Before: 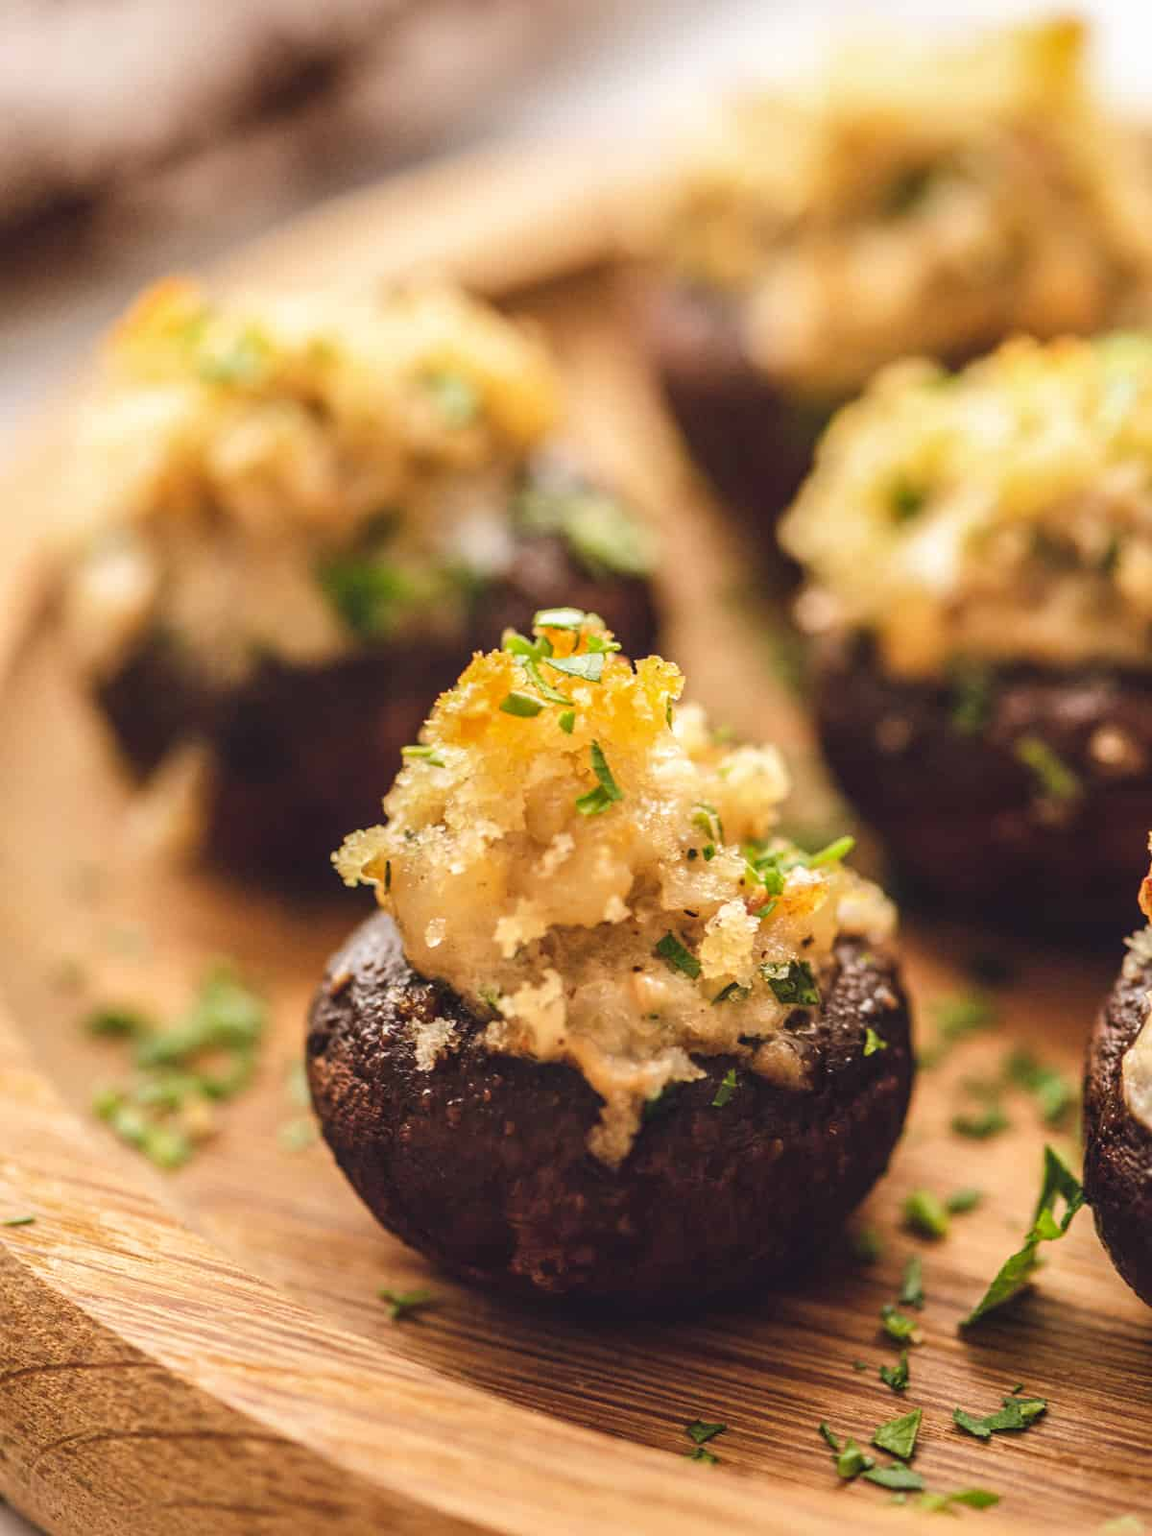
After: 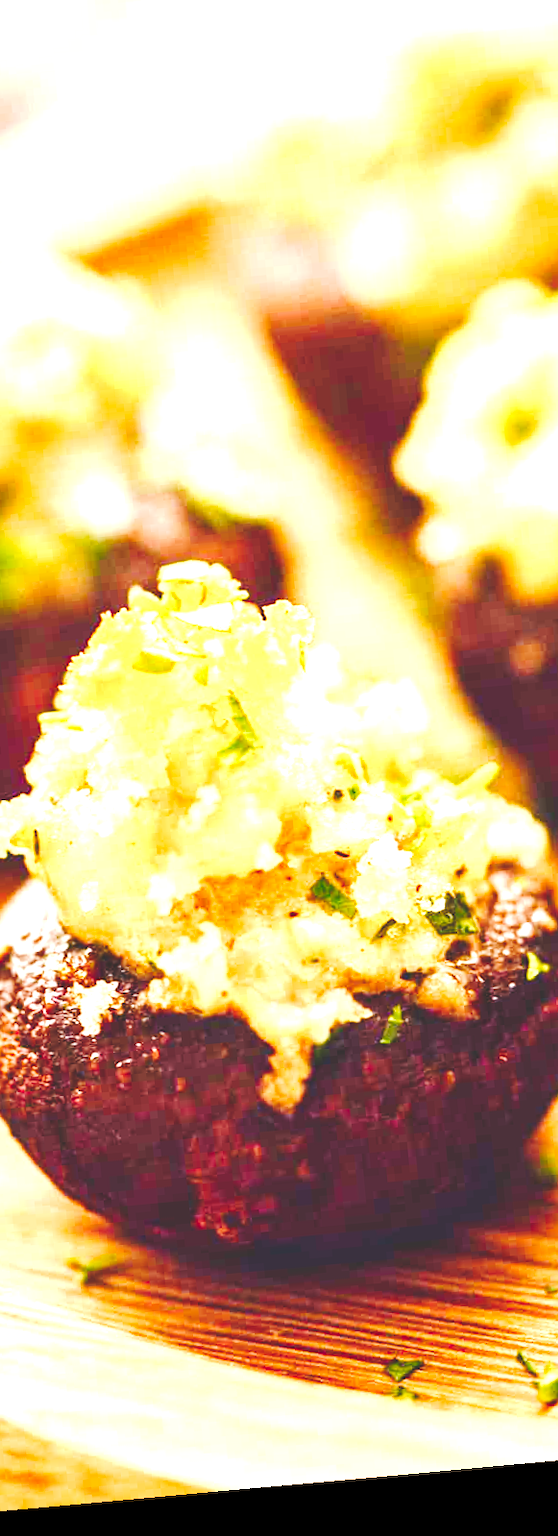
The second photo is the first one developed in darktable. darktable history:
rotate and perspective: rotation -5.2°, automatic cropping off
crop: left 33.452%, top 6.025%, right 23.155%
exposure: exposure 1.223 EV, compensate highlight preservation false
tone curve: curves: ch0 [(0, 0) (0.003, 0.172) (0.011, 0.177) (0.025, 0.177) (0.044, 0.177) (0.069, 0.178) (0.1, 0.181) (0.136, 0.19) (0.177, 0.208) (0.224, 0.226) (0.277, 0.274) (0.335, 0.338) (0.399, 0.43) (0.468, 0.535) (0.543, 0.635) (0.623, 0.726) (0.709, 0.815) (0.801, 0.882) (0.898, 0.936) (1, 1)], preserve colors none
color balance rgb: linear chroma grading › shadows -2.2%, linear chroma grading › highlights -15%, linear chroma grading › global chroma -10%, linear chroma grading › mid-tones -10%, perceptual saturation grading › global saturation 45%, perceptual saturation grading › highlights -50%, perceptual saturation grading › shadows 30%, perceptual brilliance grading › global brilliance 18%, global vibrance 45%
white balance: red 1, blue 1
